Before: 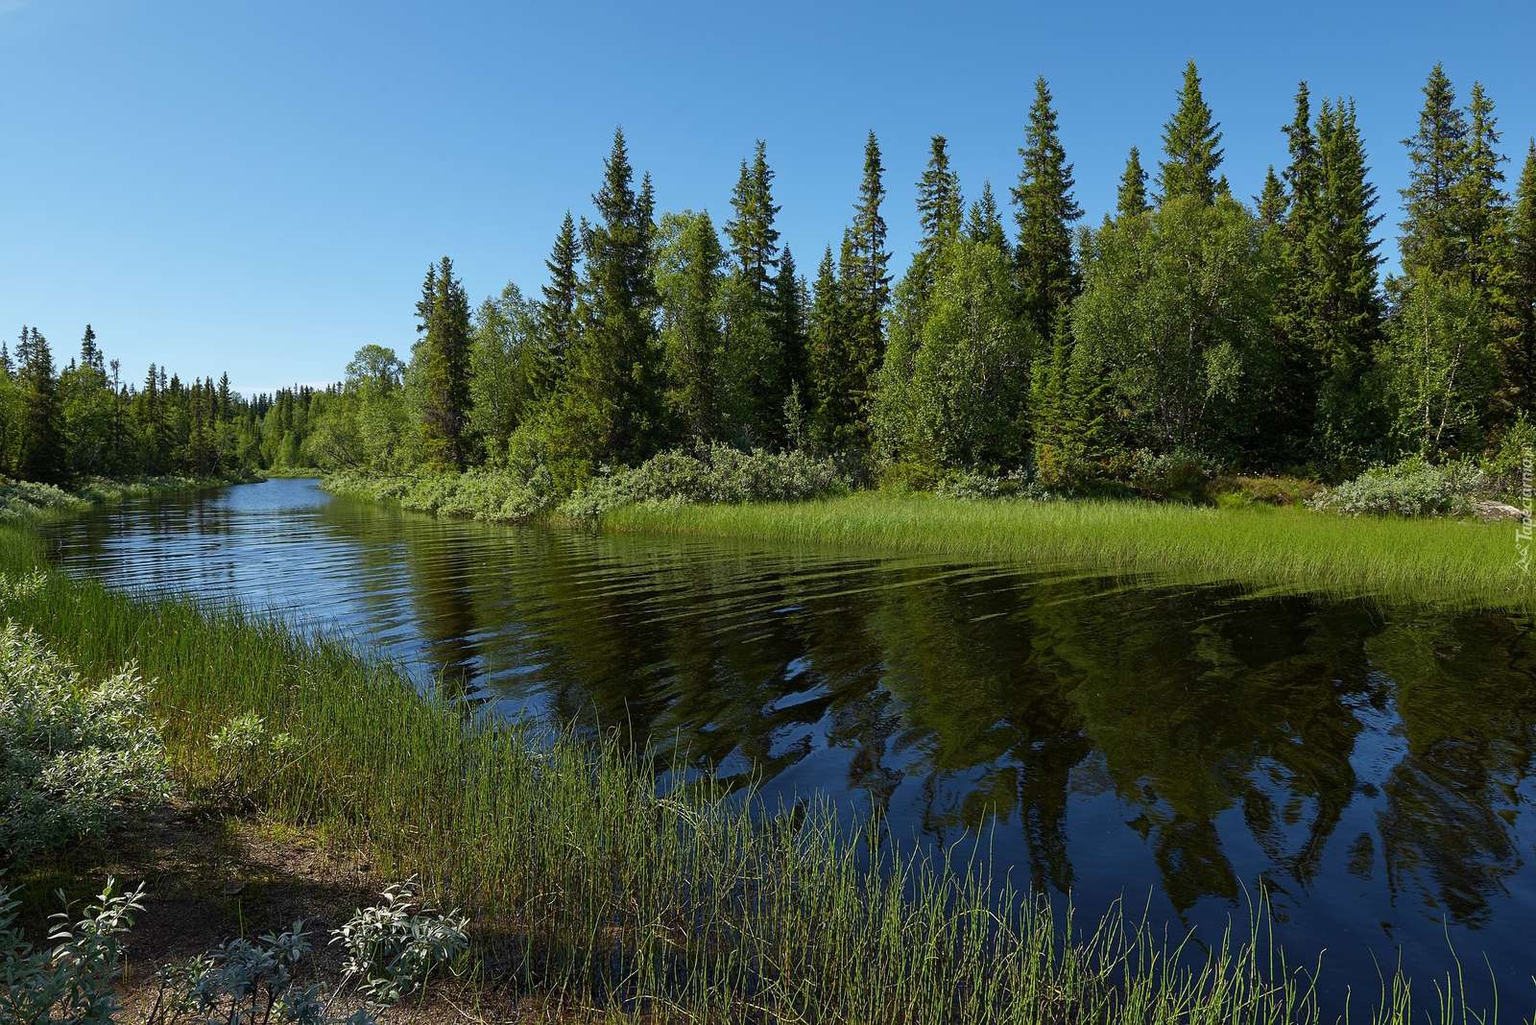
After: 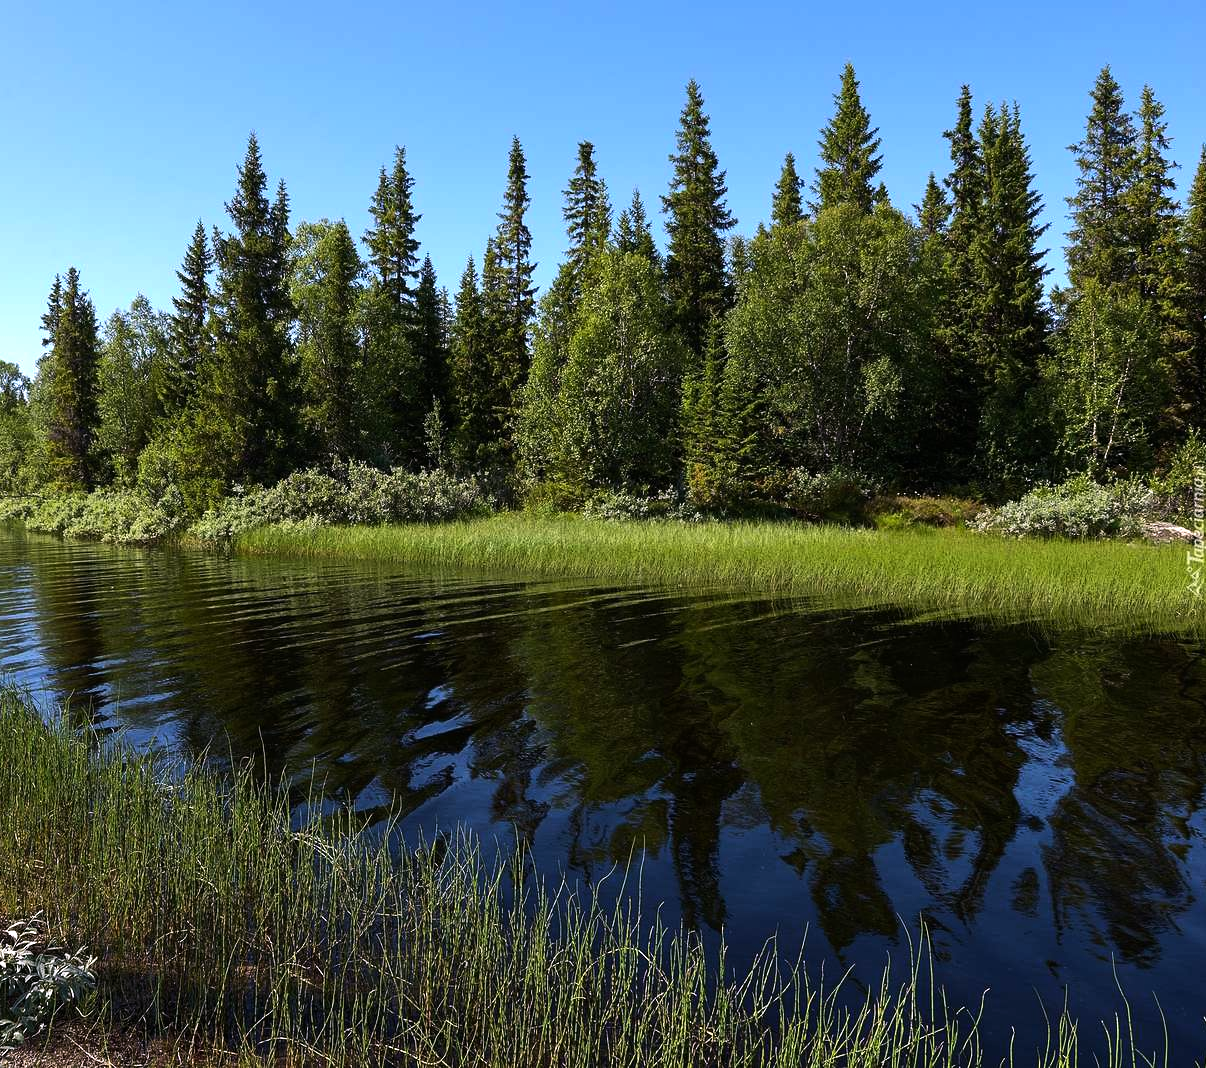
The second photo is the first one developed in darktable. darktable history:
tone equalizer: -8 EV -0.75 EV, -7 EV -0.7 EV, -6 EV -0.6 EV, -5 EV -0.4 EV, -3 EV 0.4 EV, -2 EV 0.6 EV, -1 EV 0.7 EV, +0 EV 0.75 EV, edges refinement/feathering 500, mask exposure compensation -1.57 EV, preserve details no
white balance: red 1.05, blue 1.072
crop and rotate: left 24.6%
